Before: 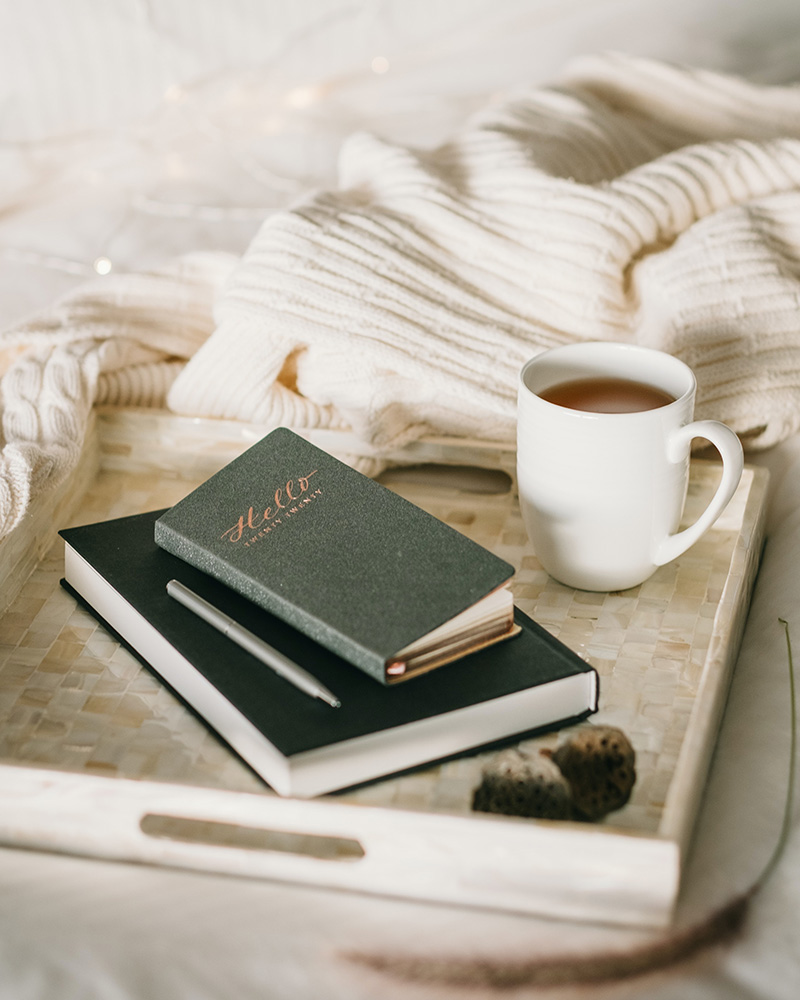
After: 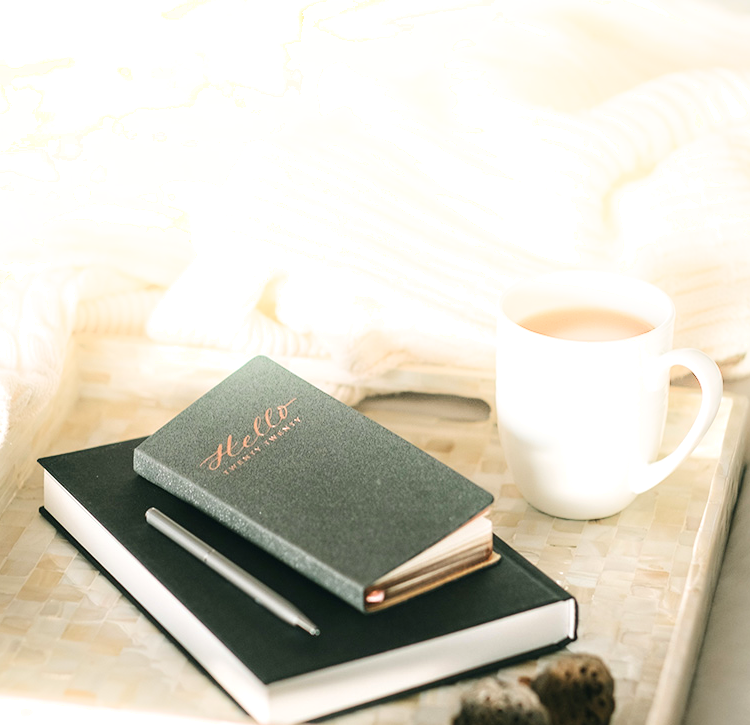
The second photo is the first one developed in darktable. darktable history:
exposure: black level correction 0, exposure 0.5 EV, compensate highlight preservation false
shadows and highlights: shadows -90, highlights 90, soften with gaussian
crop: left 2.737%, top 7.287%, right 3.421%, bottom 20.179%
